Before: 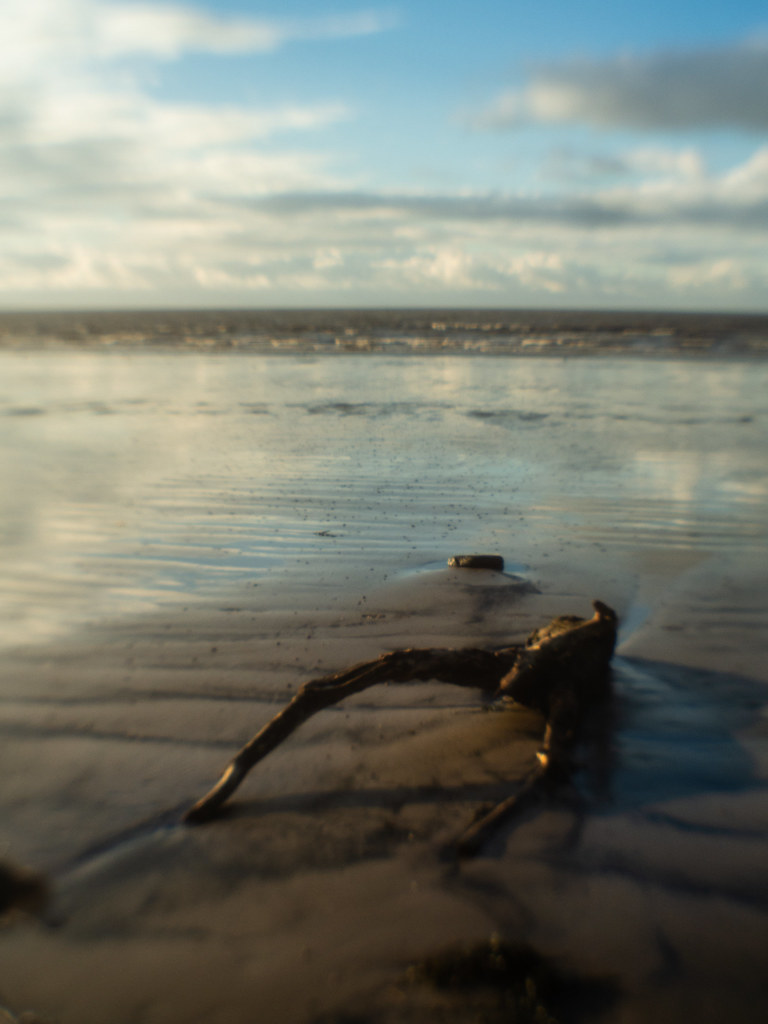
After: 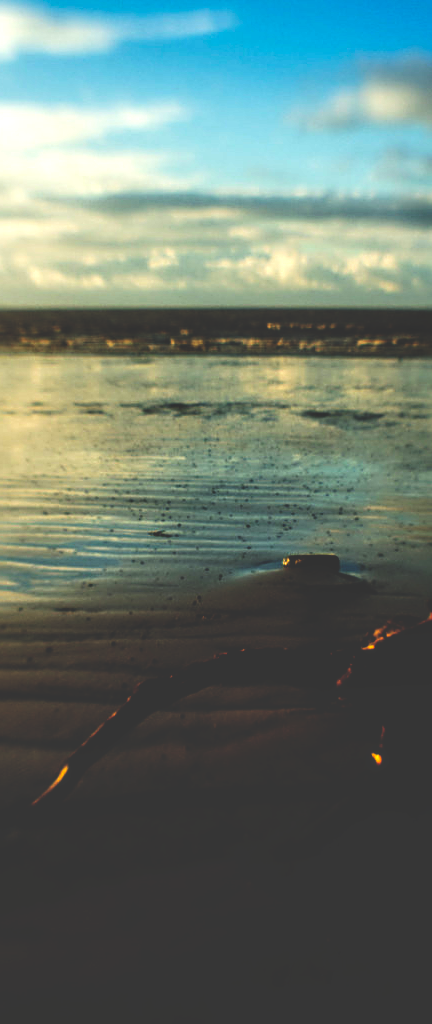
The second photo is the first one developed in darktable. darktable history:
local contrast: on, module defaults
color balance: output saturation 120%
base curve: curves: ch0 [(0, 0.036) (0.083, 0.04) (0.804, 1)], preserve colors none
sharpen: radius 2.676, amount 0.669
crop: left 21.496%, right 22.254%
